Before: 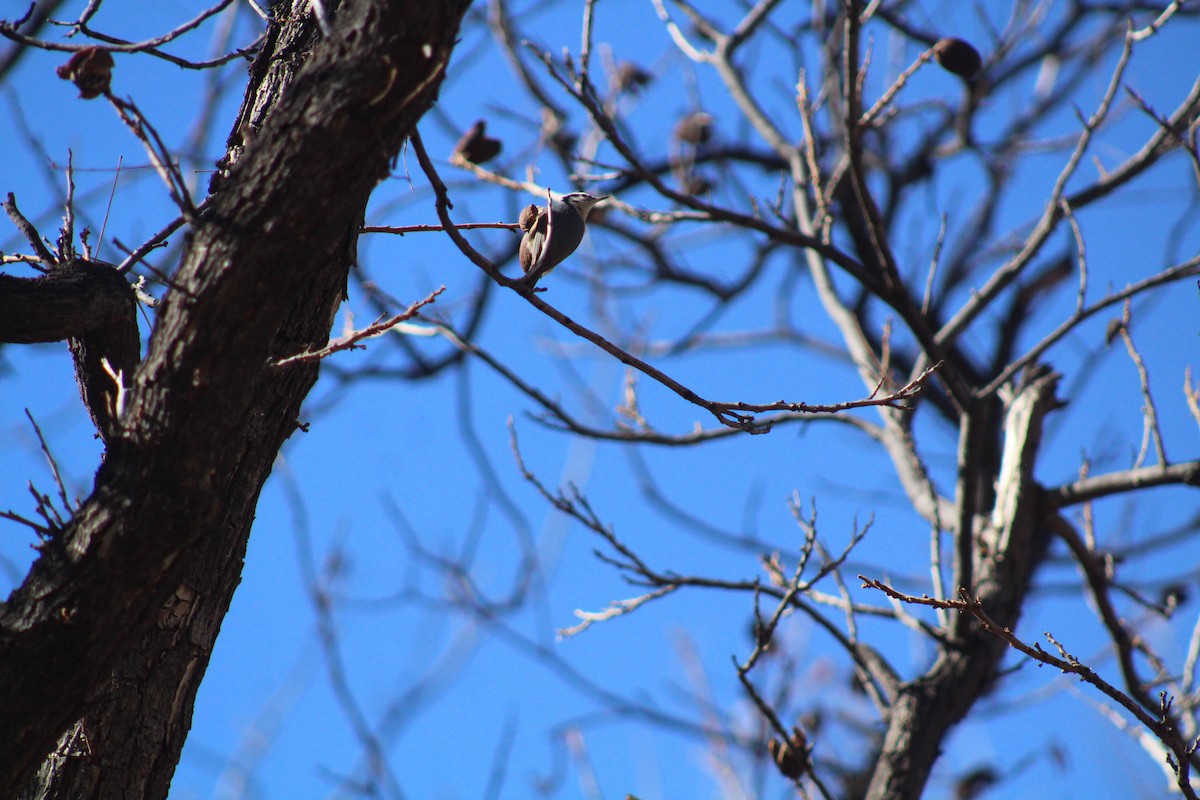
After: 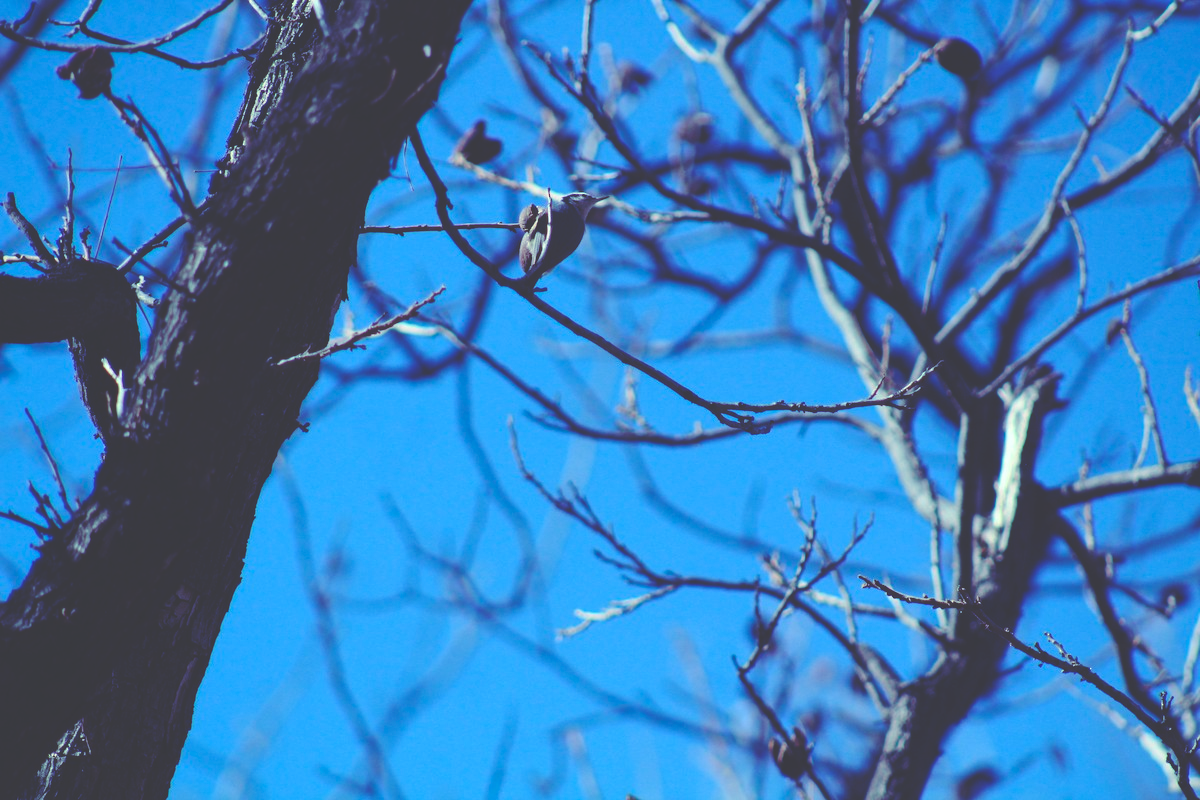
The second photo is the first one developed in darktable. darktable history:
base curve: curves: ch0 [(0, 0.024) (0.055, 0.065) (0.121, 0.166) (0.236, 0.319) (0.693, 0.726) (1, 1)], preserve colors none
rgb curve: curves: ch0 [(0, 0.186) (0.314, 0.284) (0.576, 0.466) (0.805, 0.691) (0.936, 0.886)]; ch1 [(0, 0.186) (0.314, 0.284) (0.581, 0.534) (0.771, 0.746) (0.936, 0.958)]; ch2 [(0, 0.216) (0.275, 0.39) (1, 1)], mode RGB, independent channels, compensate middle gray true, preserve colors none
